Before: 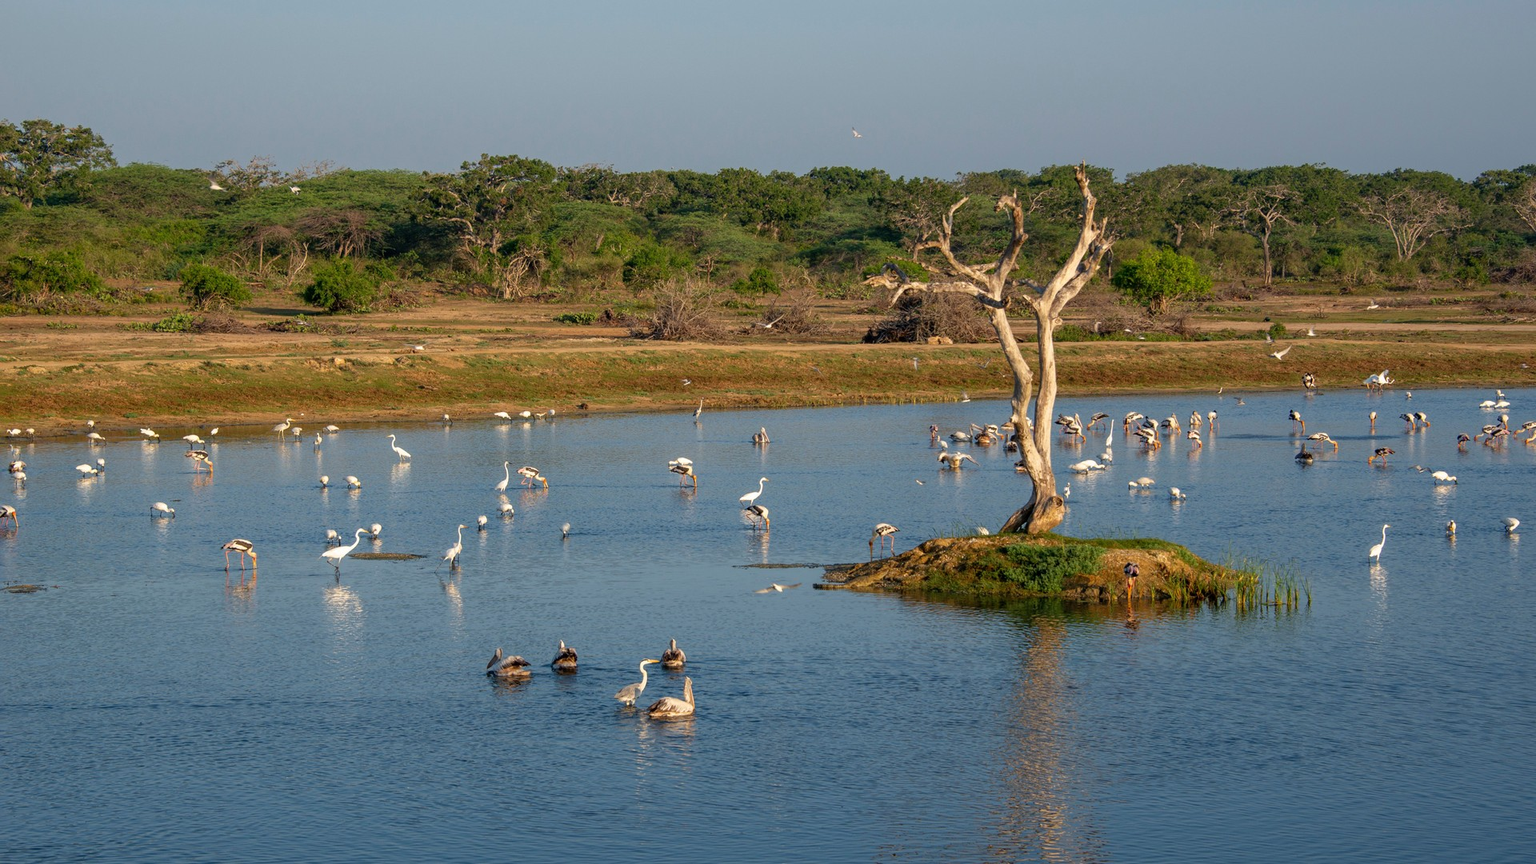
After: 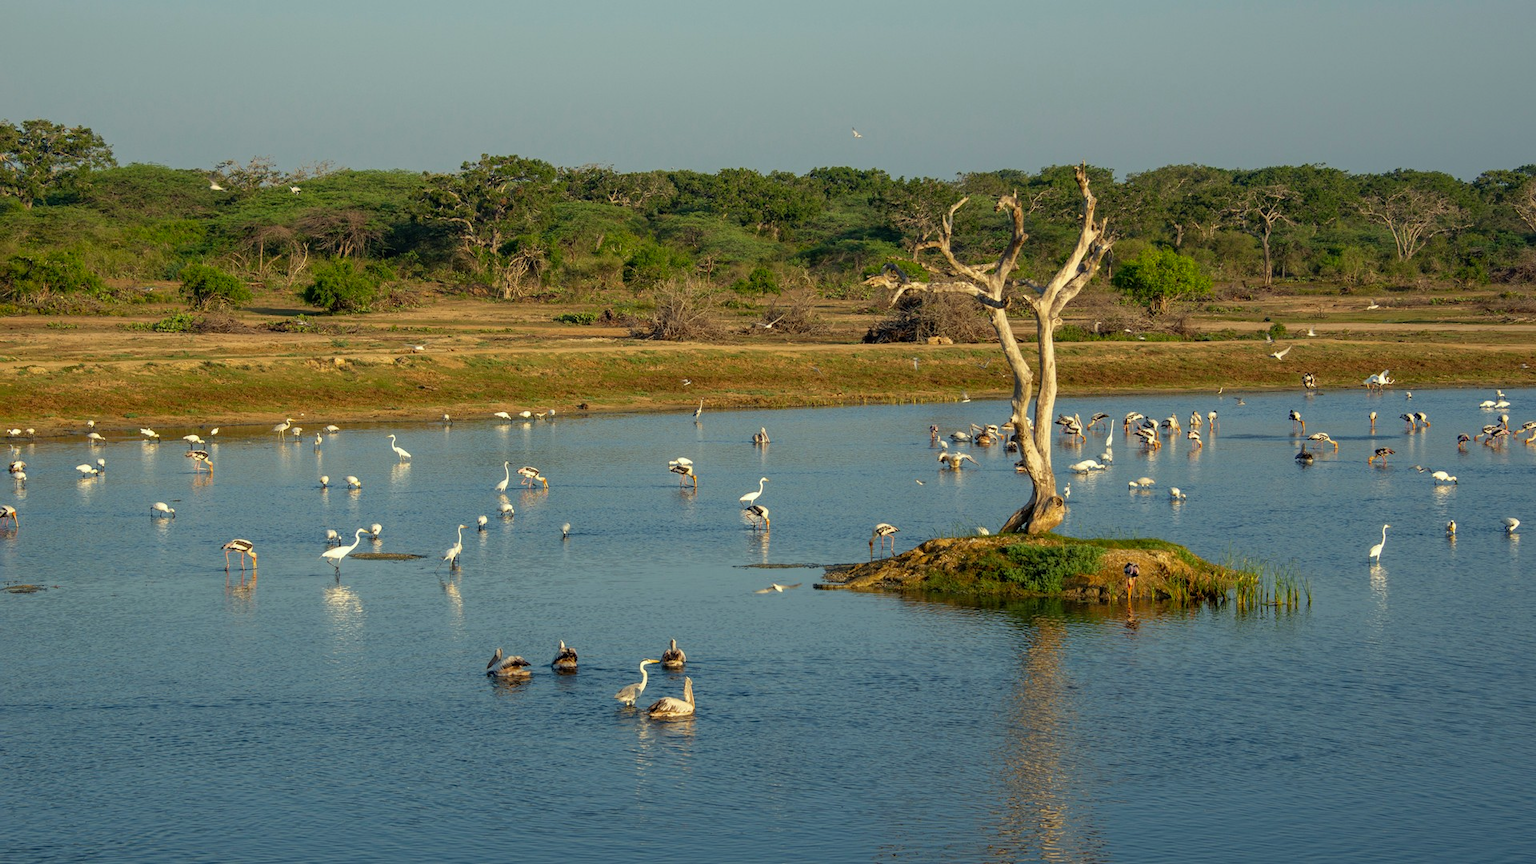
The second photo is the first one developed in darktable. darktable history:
color correction: highlights a* -5.81, highlights b* 11.13
